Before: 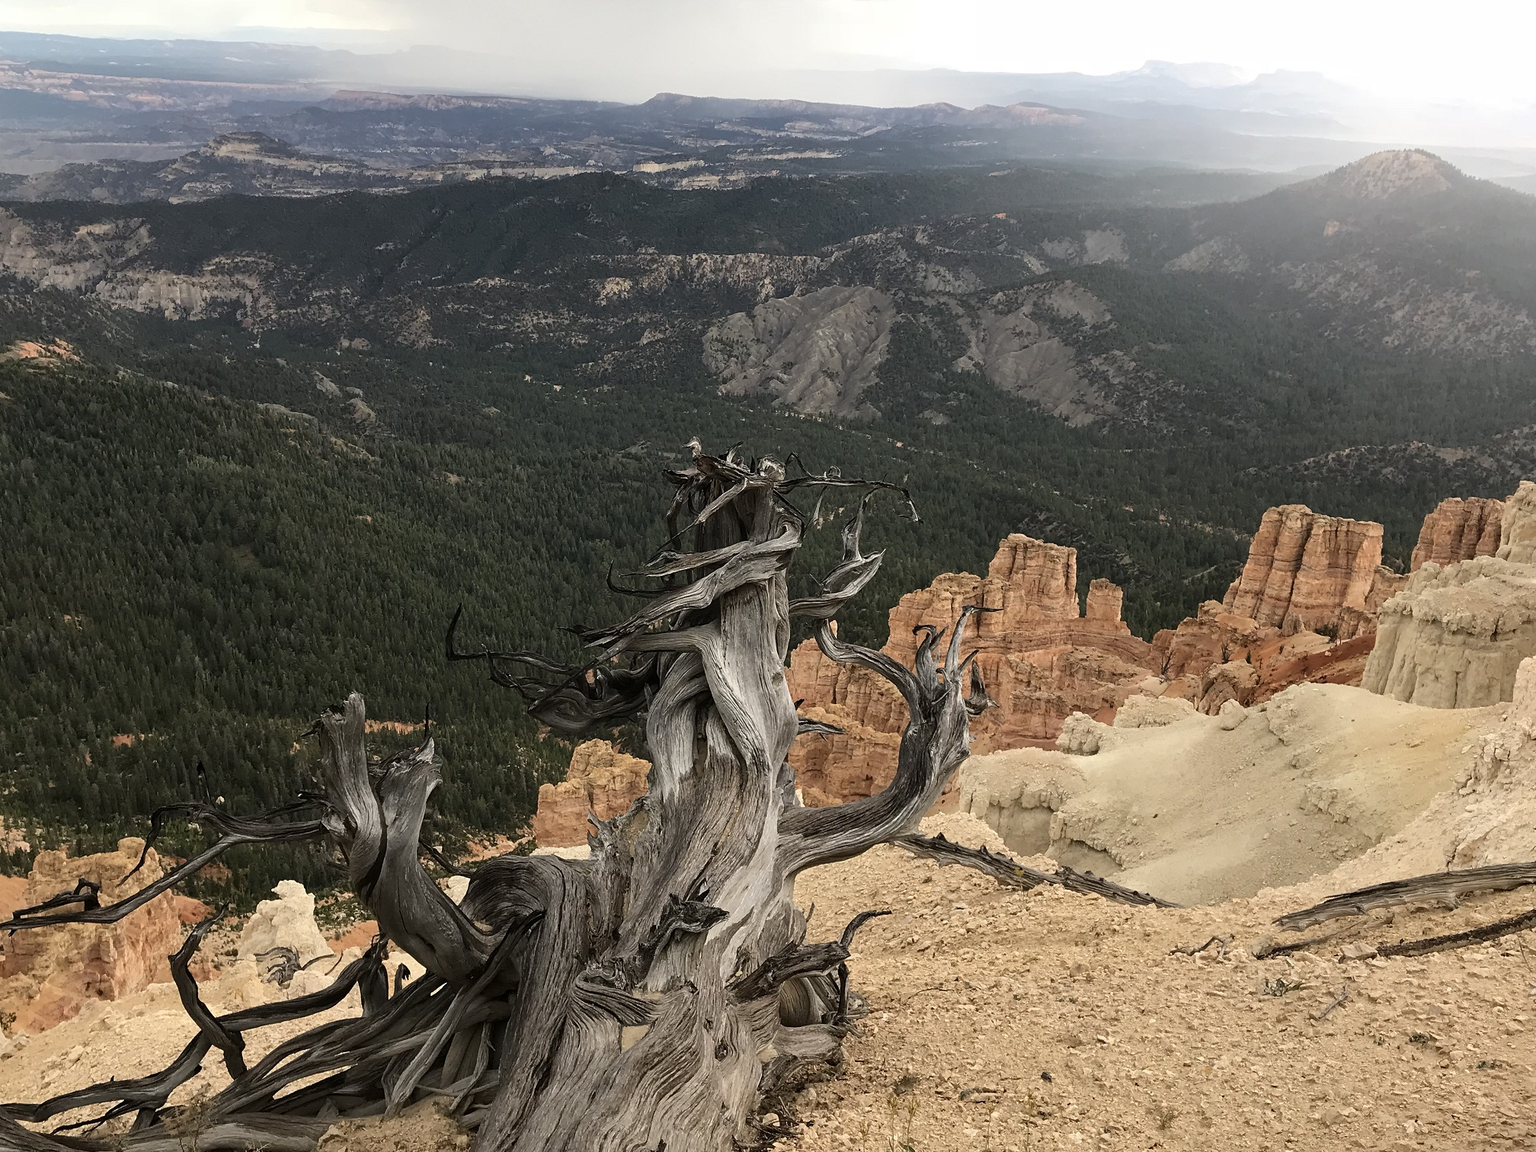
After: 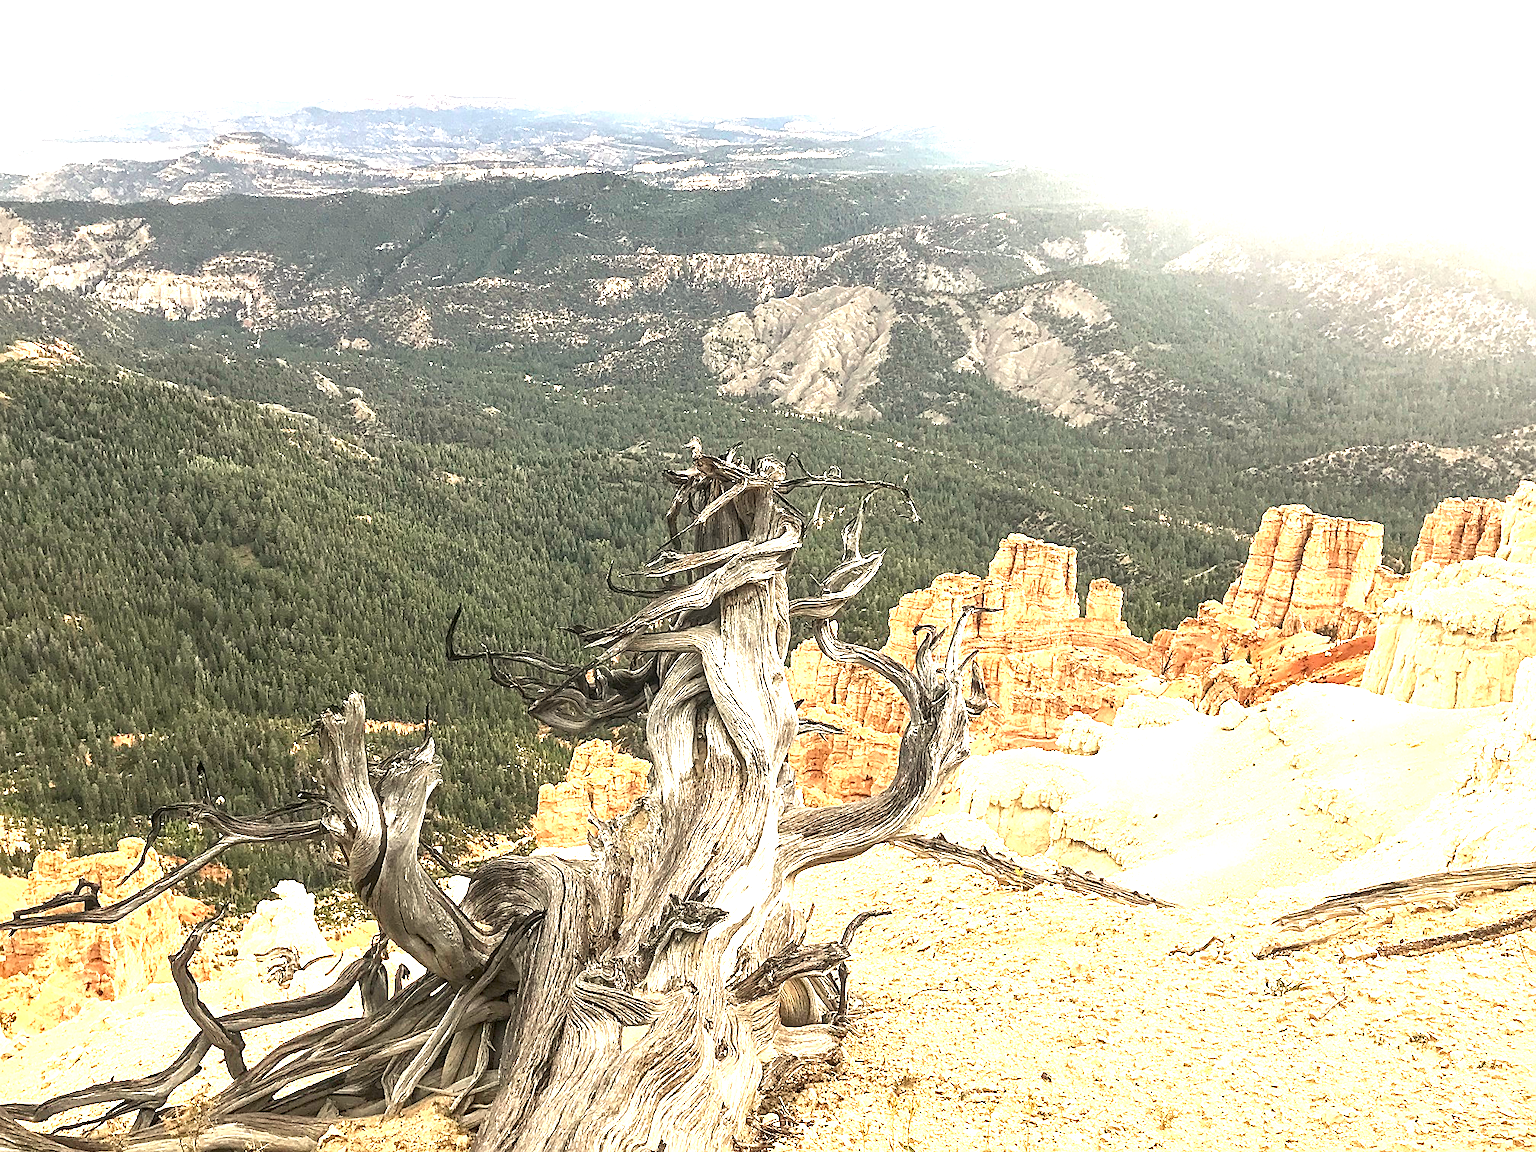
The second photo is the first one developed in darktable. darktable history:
sharpen: on, module defaults
white balance: red 1.029, blue 0.92
exposure: black level correction 0, exposure 2.138 EV, compensate exposure bias true, compensate highlight preservation false
local contrast: on, module defaults
